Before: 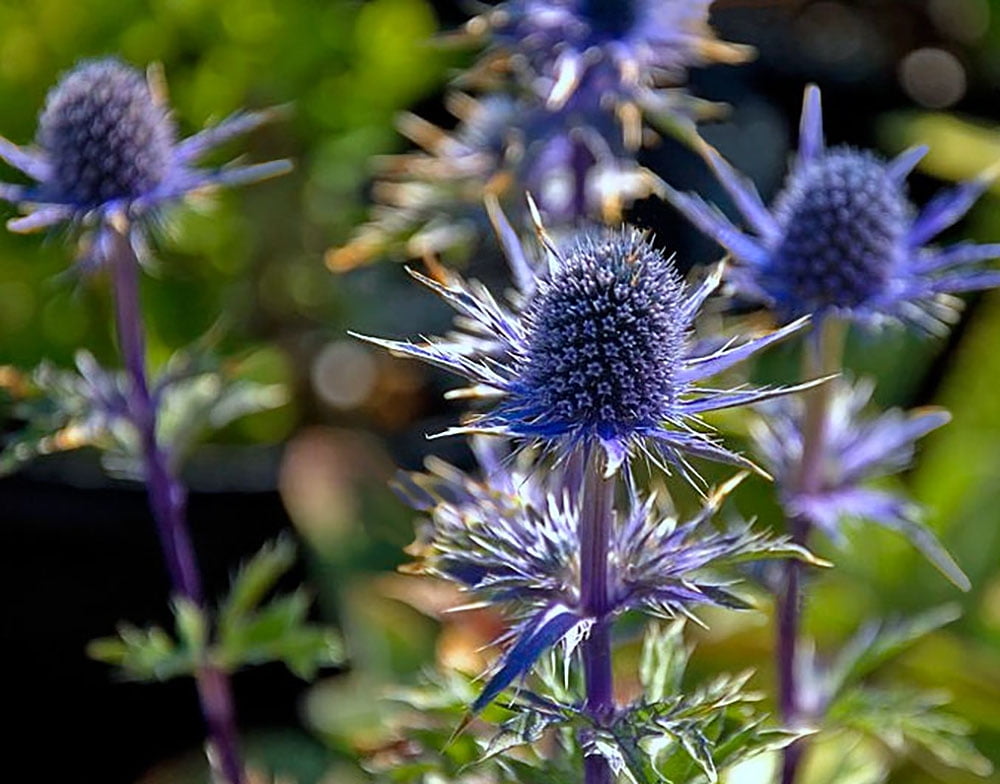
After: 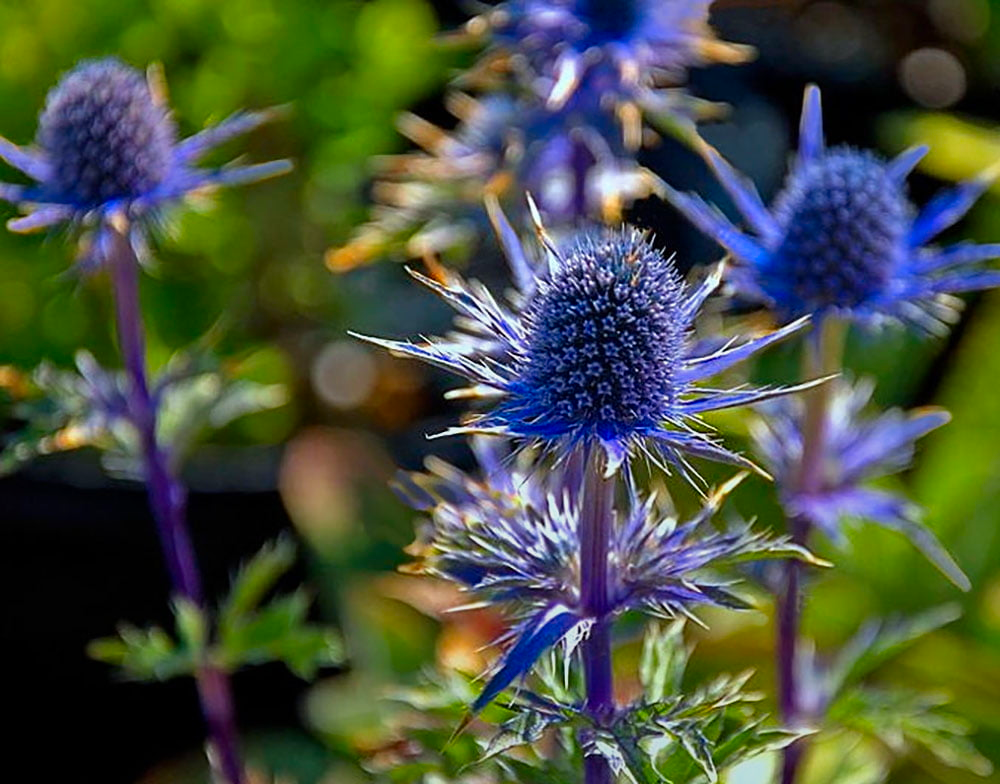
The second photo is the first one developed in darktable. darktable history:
graduated density: rotation -180°, offset 27.42
color zones: curves: ch0 [(0, 0.613) (0.01, 0.613) (0.245, 0.448) (0.498, 0.529) (0.642, 0.665) (0.879, 0.777) (0.99, 0.613)]; ch1 [(0, 0) (0.143, 0) (0.286, 0) (0.429, 0) (0.571, 0) (0.714, 0) (0.857, 0)], mix -138.01%
